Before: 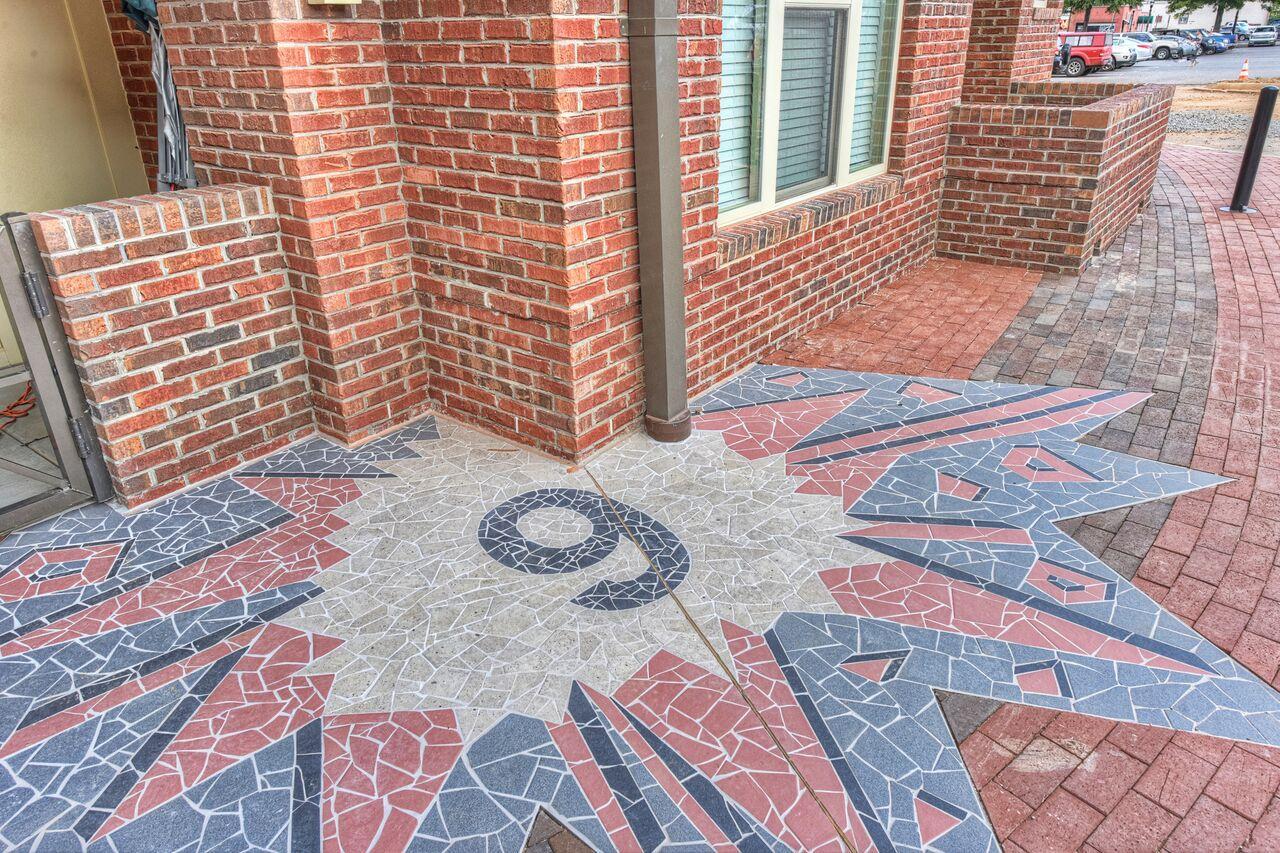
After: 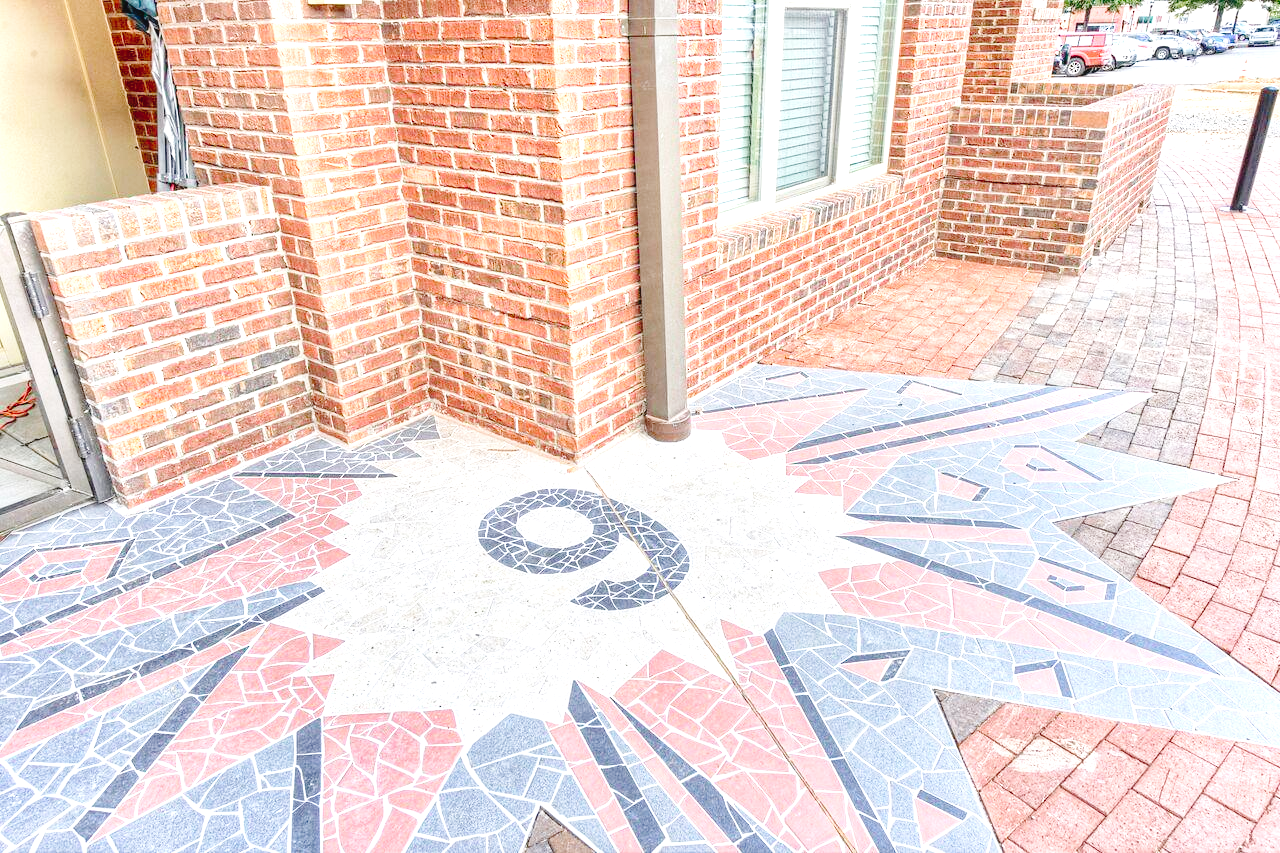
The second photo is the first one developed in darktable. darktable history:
exposure: black level correction 0, exposure 1.3 EV, compensate exposure bias true, compensate highlight preservation false
tone curve: curves: ch0 [(0, 0) (0.003, 0.03) (0.011, 0.03) (0.025, 0.033) (0.044, 0.035) (0.069, 0.04) (0.1, 0.046) (0.136, 0.052) (0.177, 0.08) (0.224, 0.121) (0.277, 0.225) (0.335, 0.343) (0.399, 0.456) (0.468, 0.555) (0.543, 0.647) (0.623, 0.732) (0.709, 0.808) (0.801, 0.886) (0.898, 0.947) (1, 1)], preserve colors none
contrast brightness saturation: contrast -0.08, brightness -0.04, saturation -0.11
